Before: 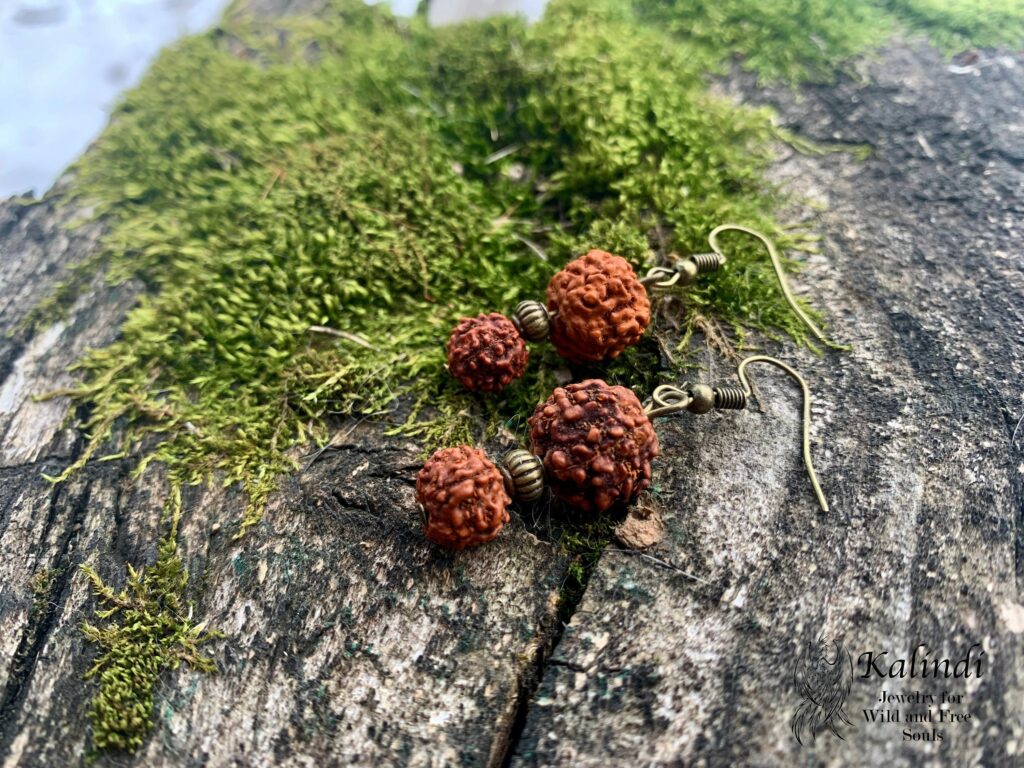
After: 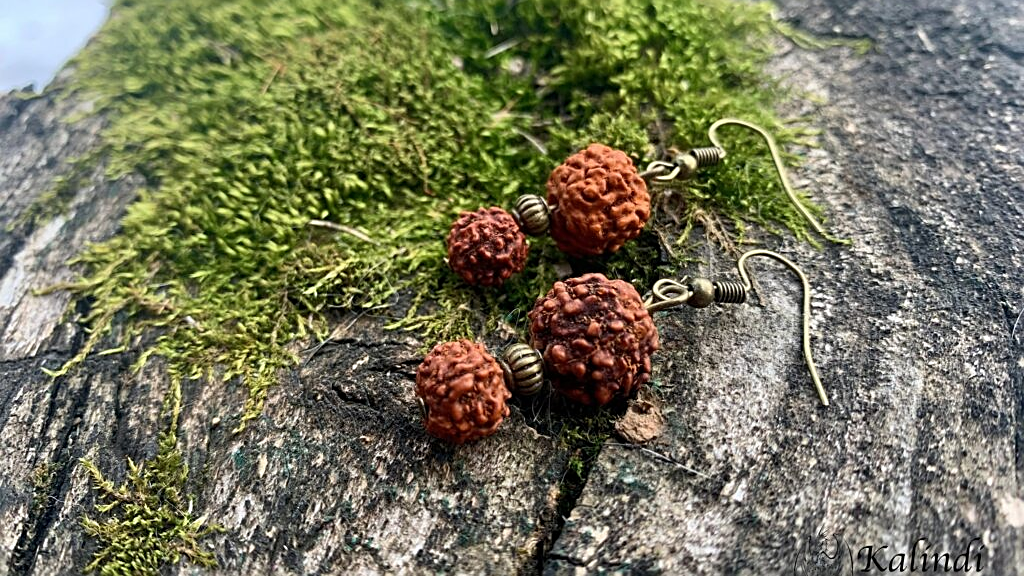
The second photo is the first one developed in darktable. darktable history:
sharpen: on, module defaults
crop: top 13.819%, bottom 11.169%
